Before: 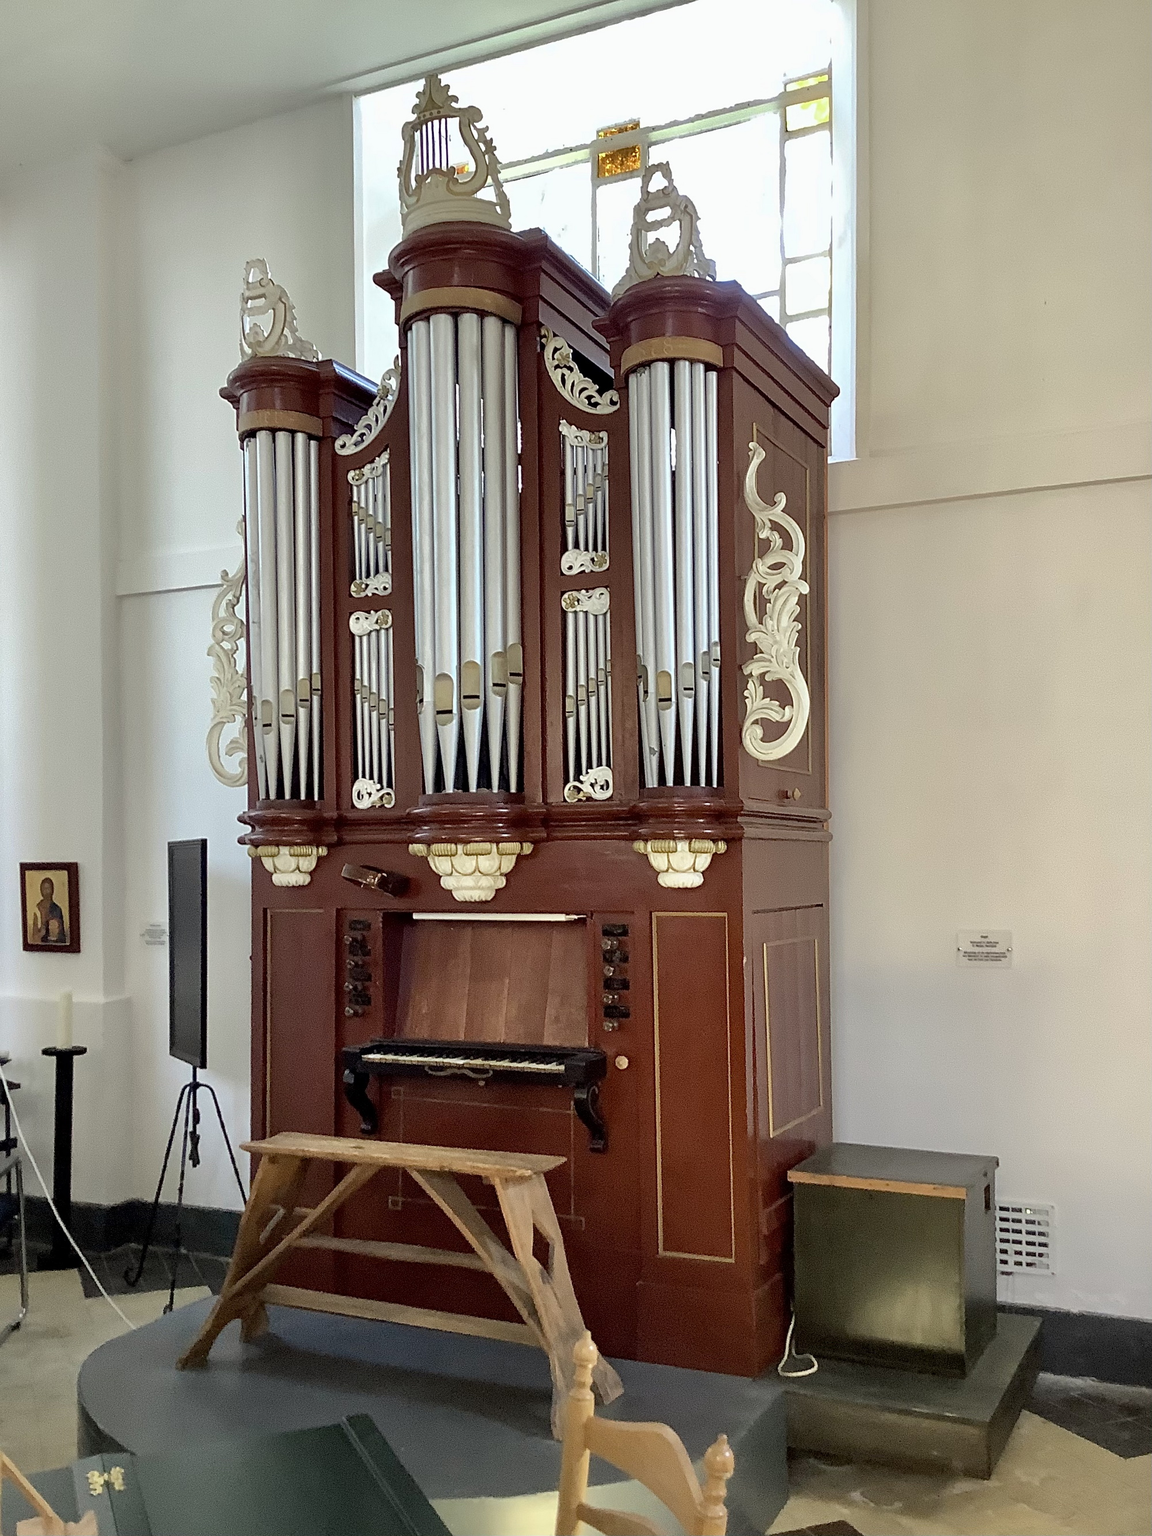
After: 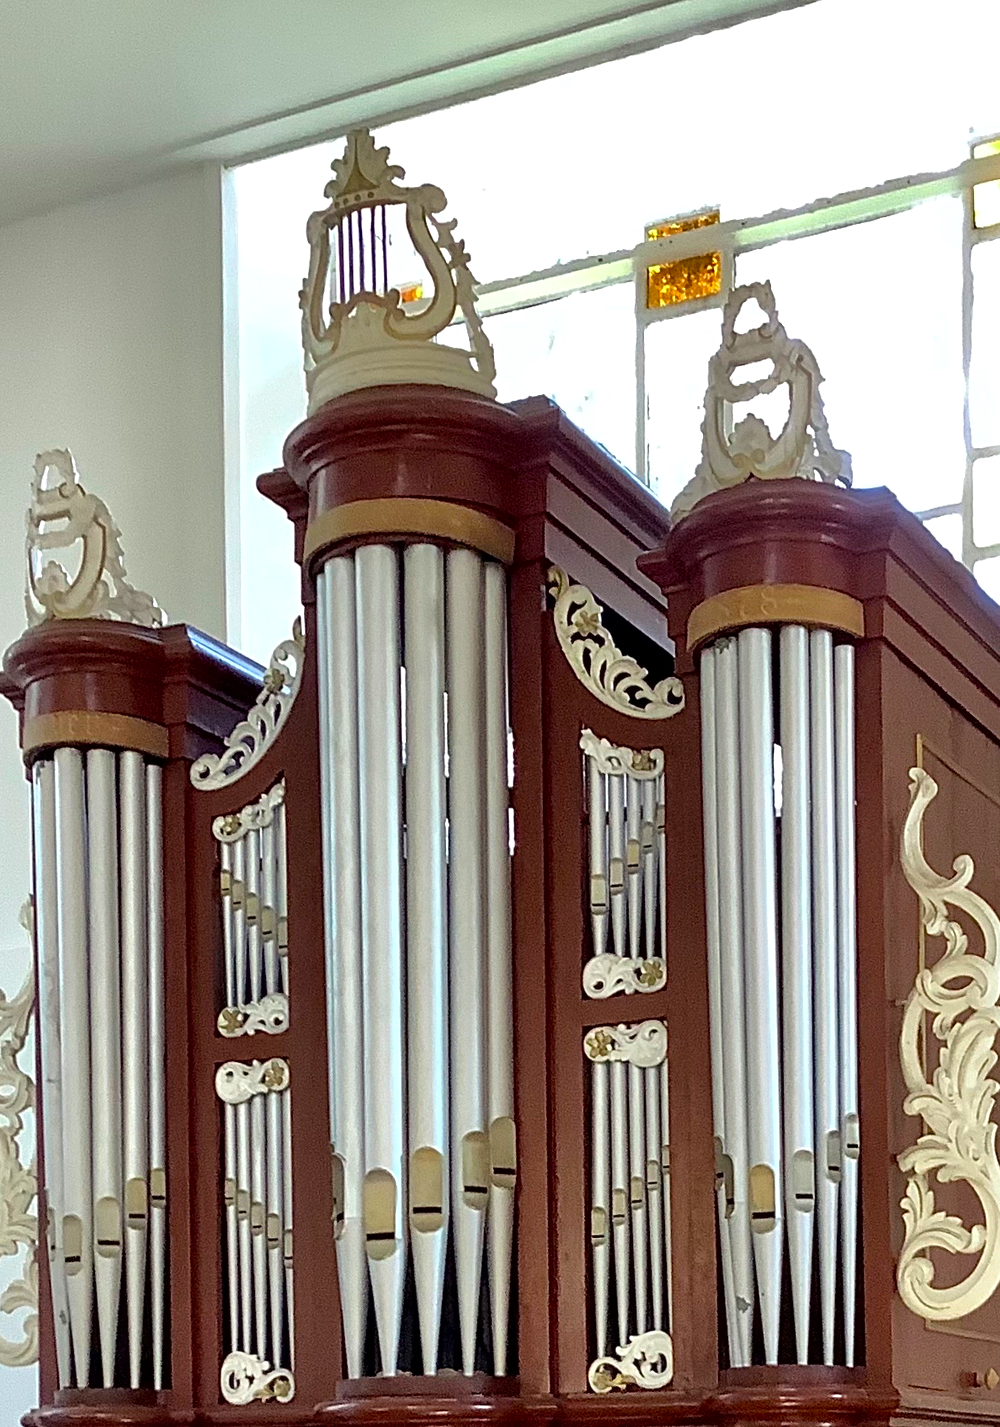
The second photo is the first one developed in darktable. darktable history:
crop: left 19.556%, right 30.401%, bottom 46.458%
color balance: contrast 6.48%, output saturation 113.3%
